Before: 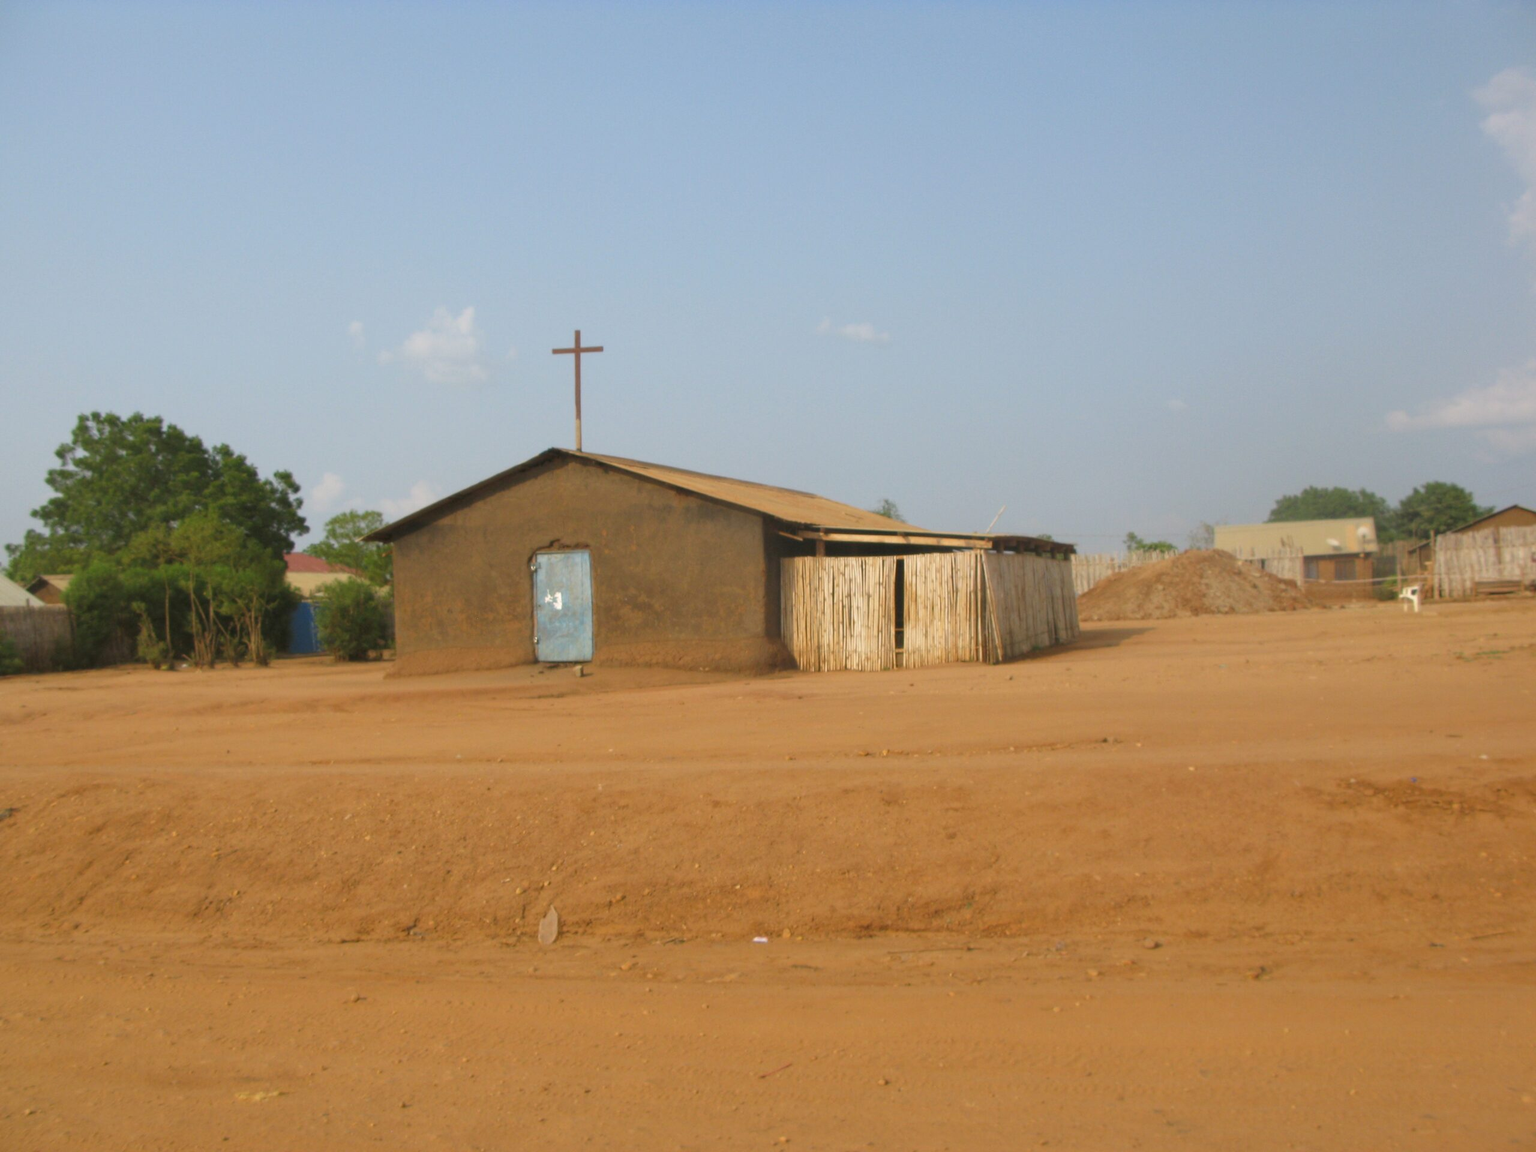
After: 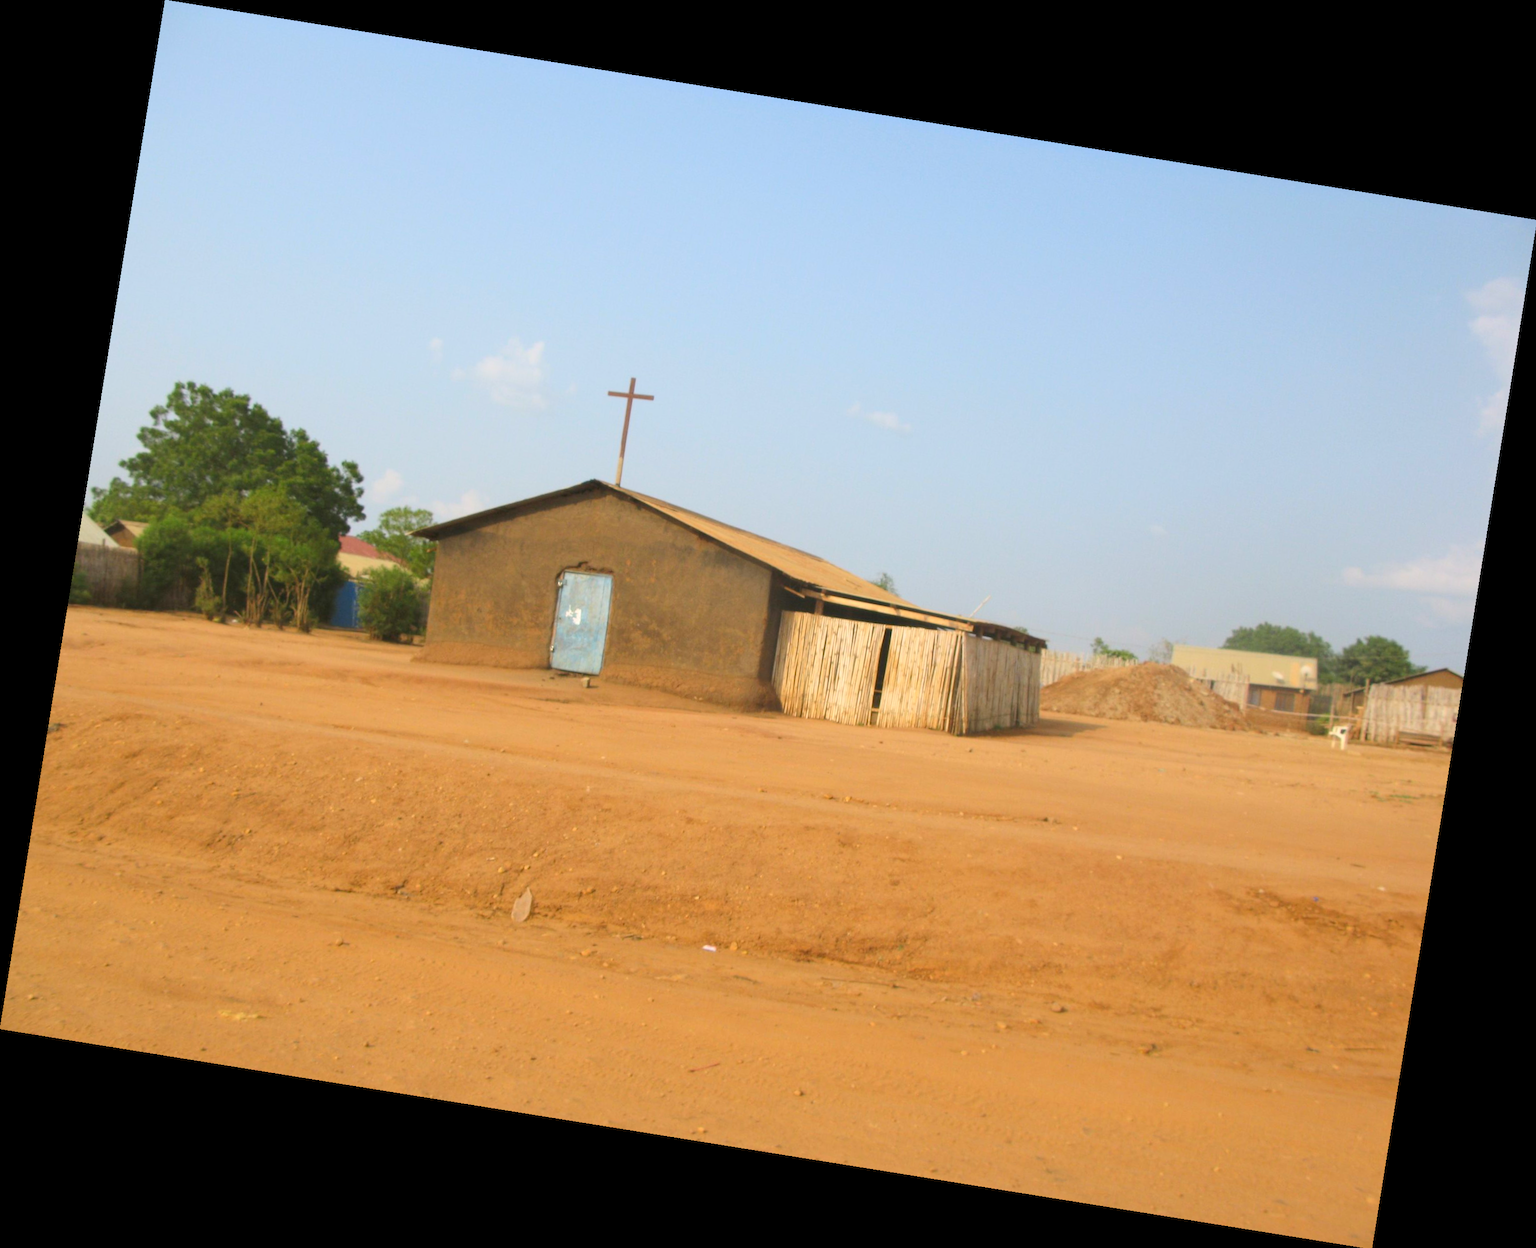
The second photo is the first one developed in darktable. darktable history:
contrast brightness saturation: contrast 0.2, brightness 0.16, saturation 0.22
rotate and perspective: rotation 9.12°, automatic cropping off
